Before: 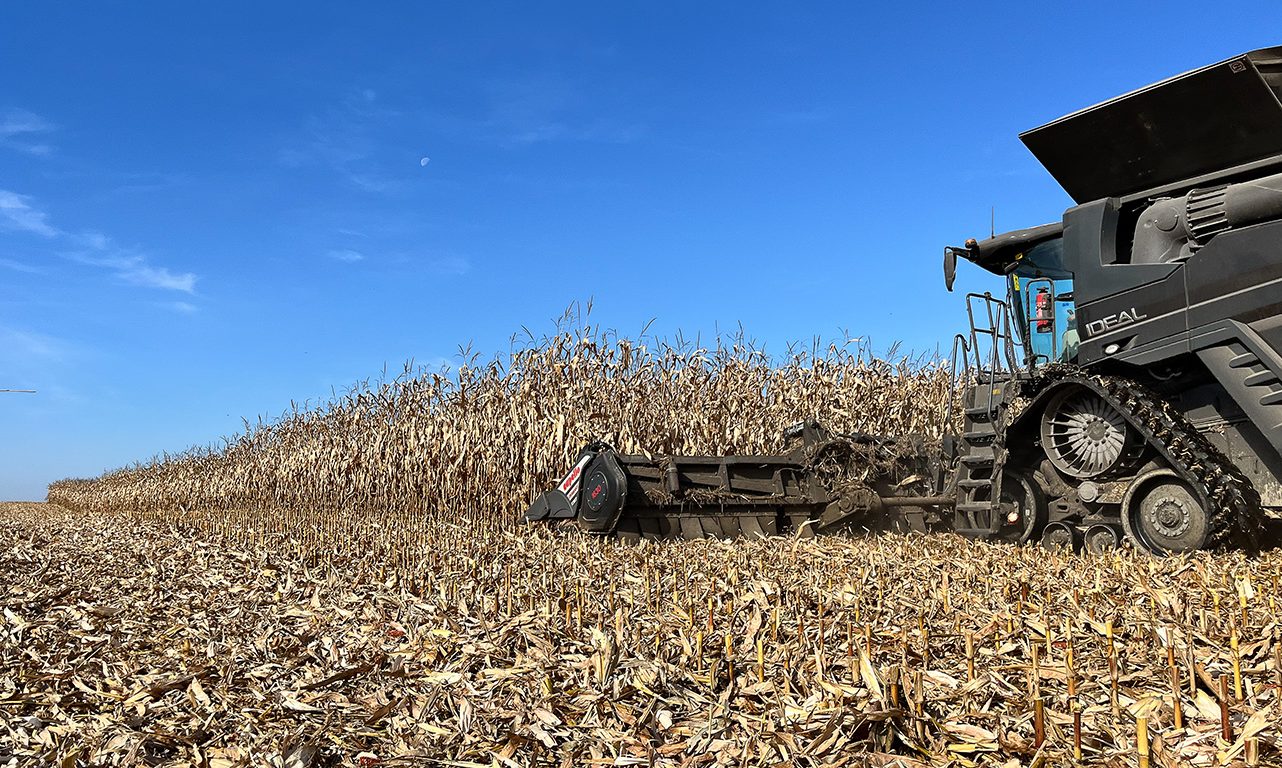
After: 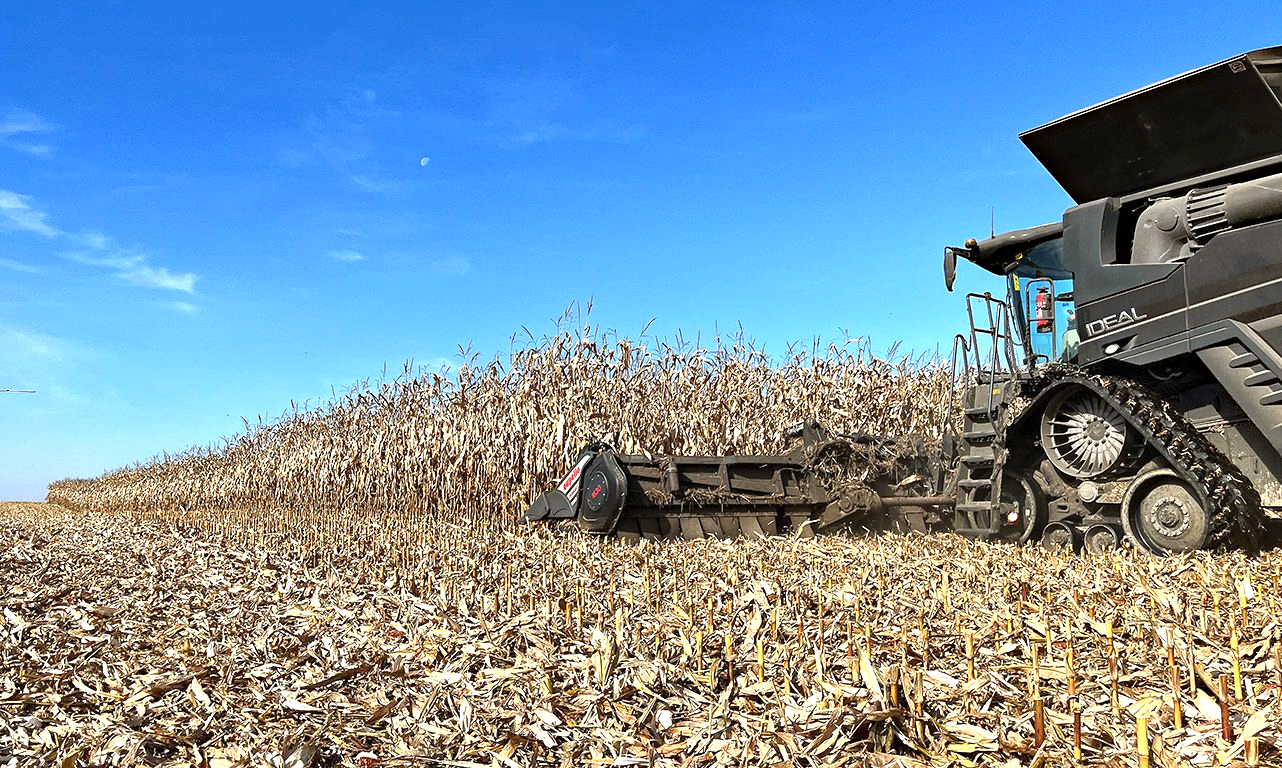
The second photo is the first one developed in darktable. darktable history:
exposure: black level correction 0, exposure 0.696 EV, compensate highlight preservation false
haze removal: compatibility mode true, adaptive false
